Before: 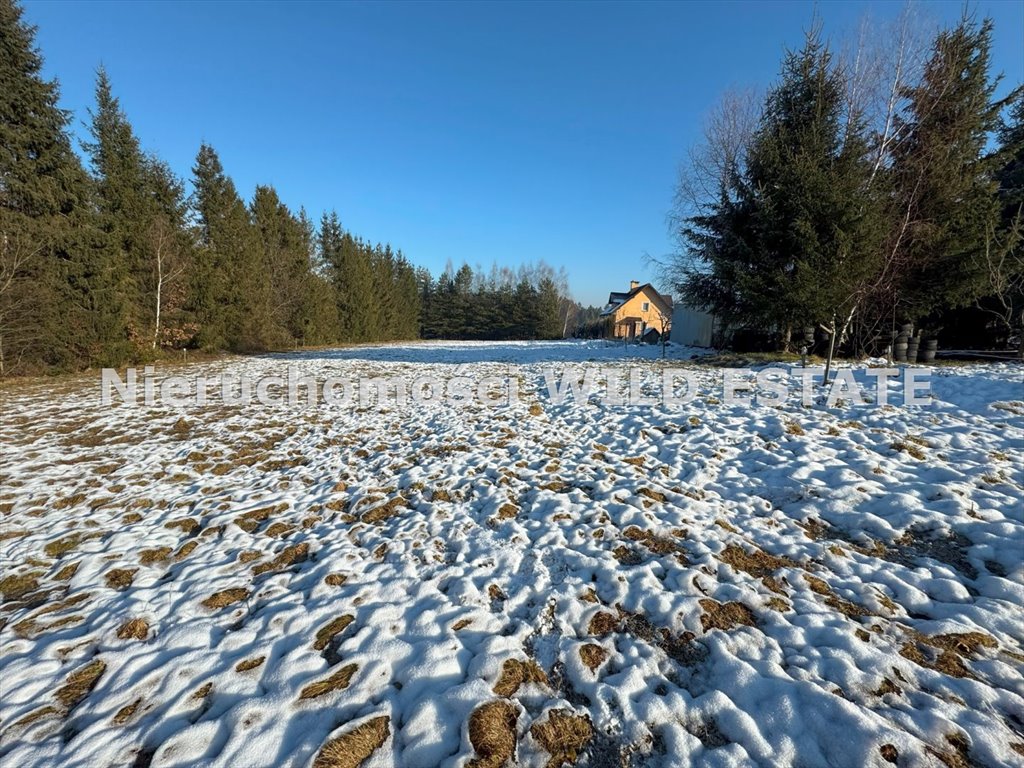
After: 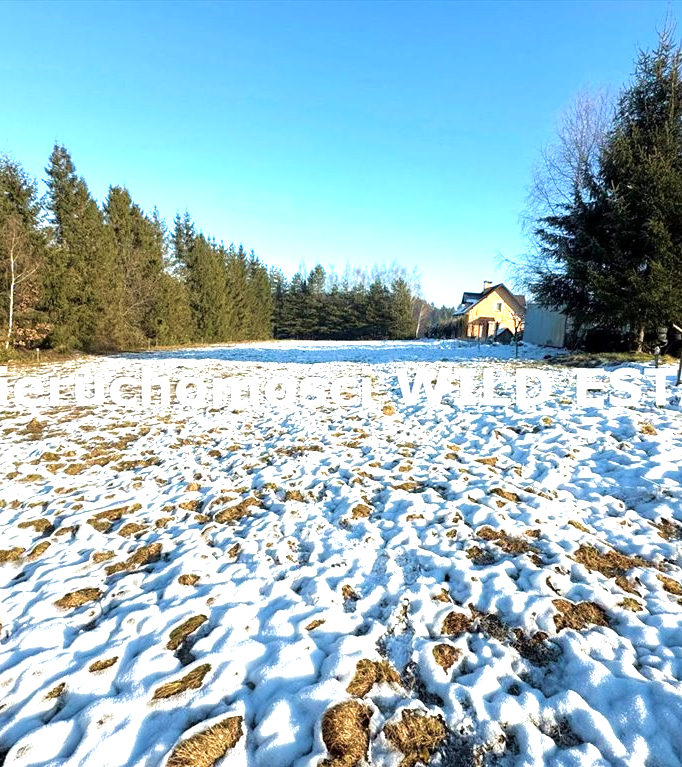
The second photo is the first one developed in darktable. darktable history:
tone equalizer: -8 EV -0.721 EV, -7 EV -0.702 EV, -6 EV -0.62 EV, -5 EV -0.395 EV, -3 EV 0.377 EV, -2 EV 0.6 EV, -1 EV 0.686 EV, +0 EV 0.752 EV
velvia: on, module defaults
exposure: exposure 0.607 EV, compensate highlight preservation false
crop and rotate: left 14.365%, right 18.946%
